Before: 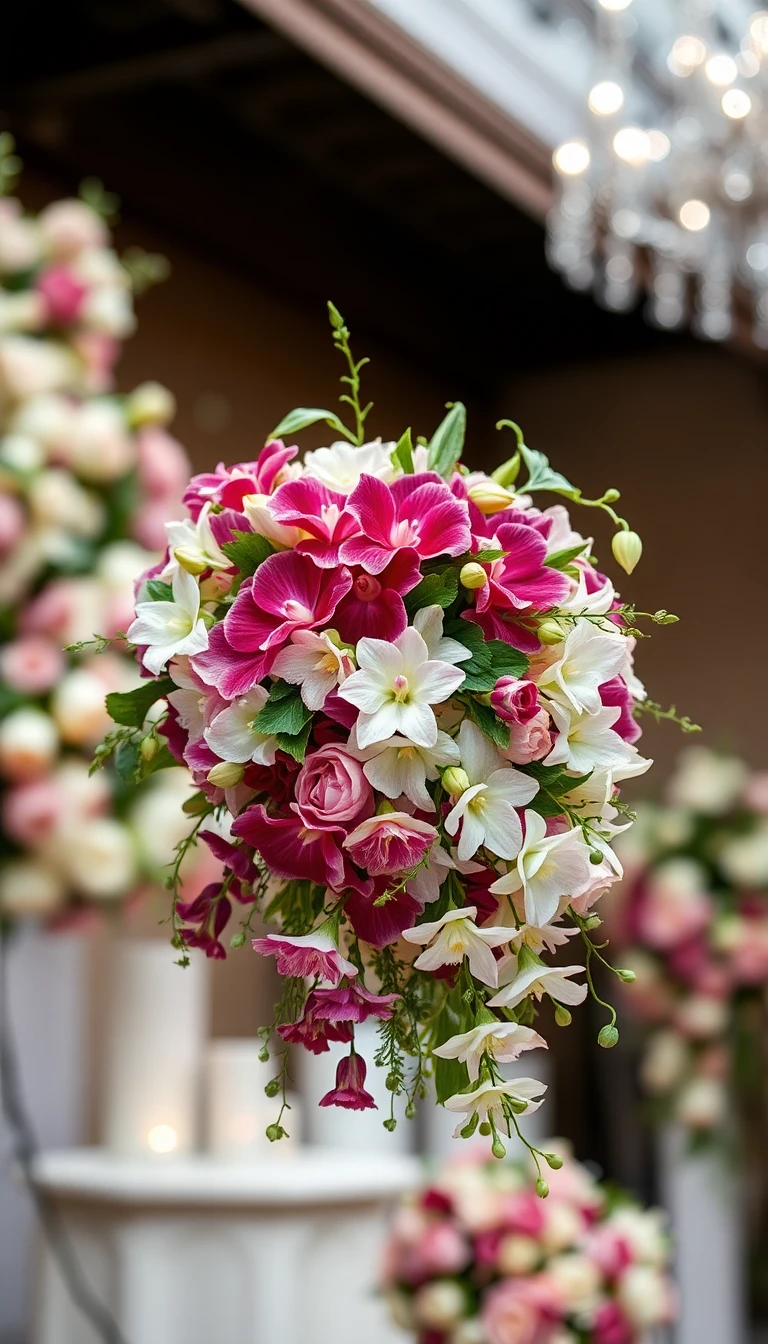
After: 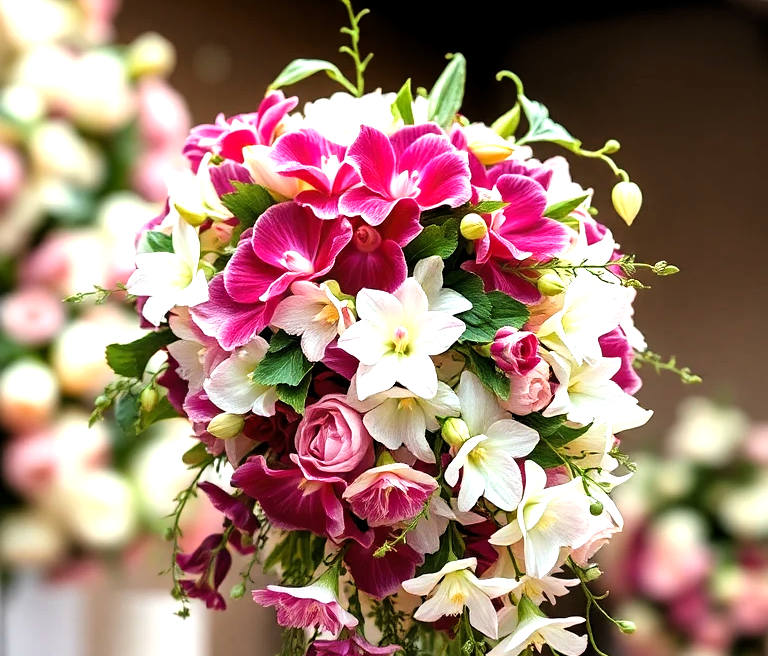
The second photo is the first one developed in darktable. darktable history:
tone equalizer: -8 EV -0.757 EV, -7 EV -0.721 EV, -6 EV -0.578 EV, -5 EV -0.402 EV, -3 EV 0.397 EV, -2 EV 0.6 EV, -1 EV 0.679 EV, +0 EV 0.758 EV
crop and rotate: top 25.99%, bottom 25.199%
levels: levels [0.016, 0.484, 0.953]
